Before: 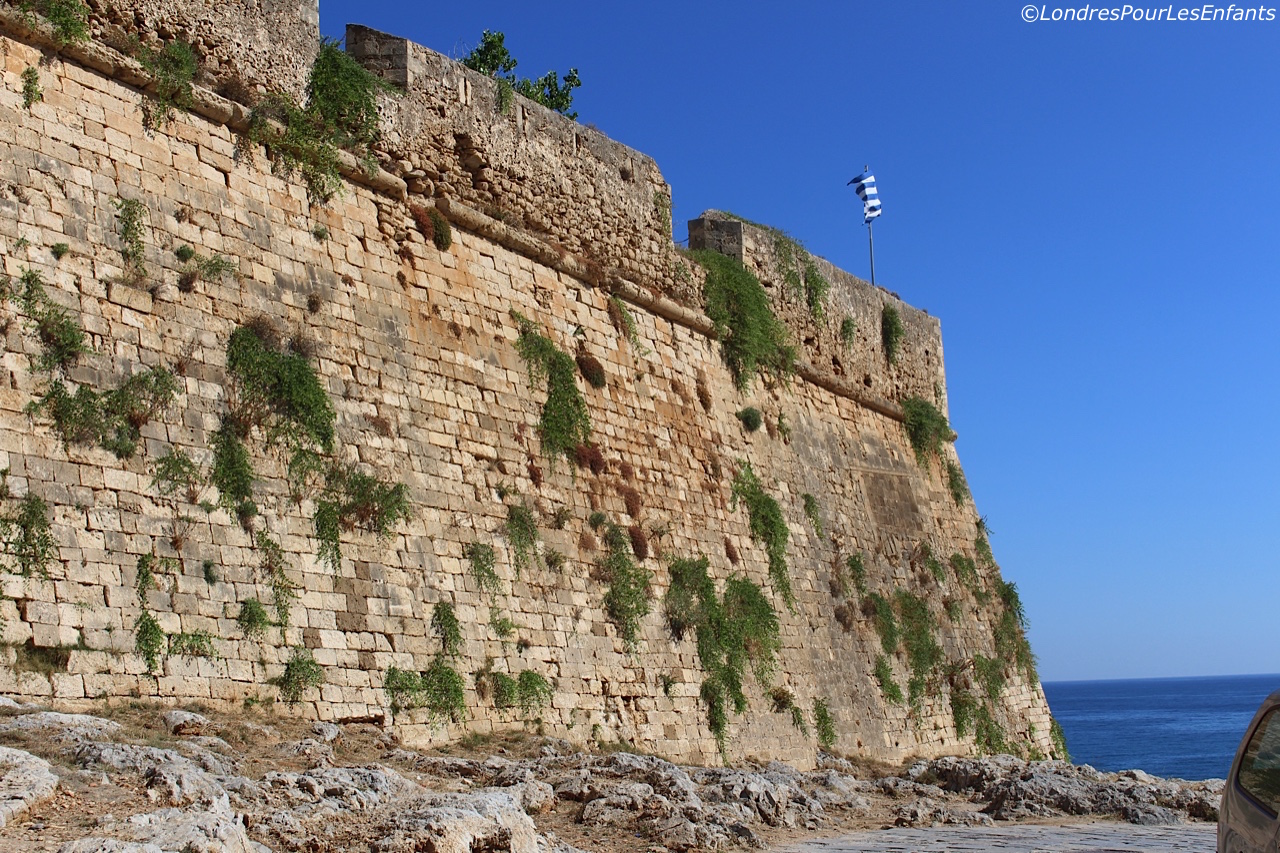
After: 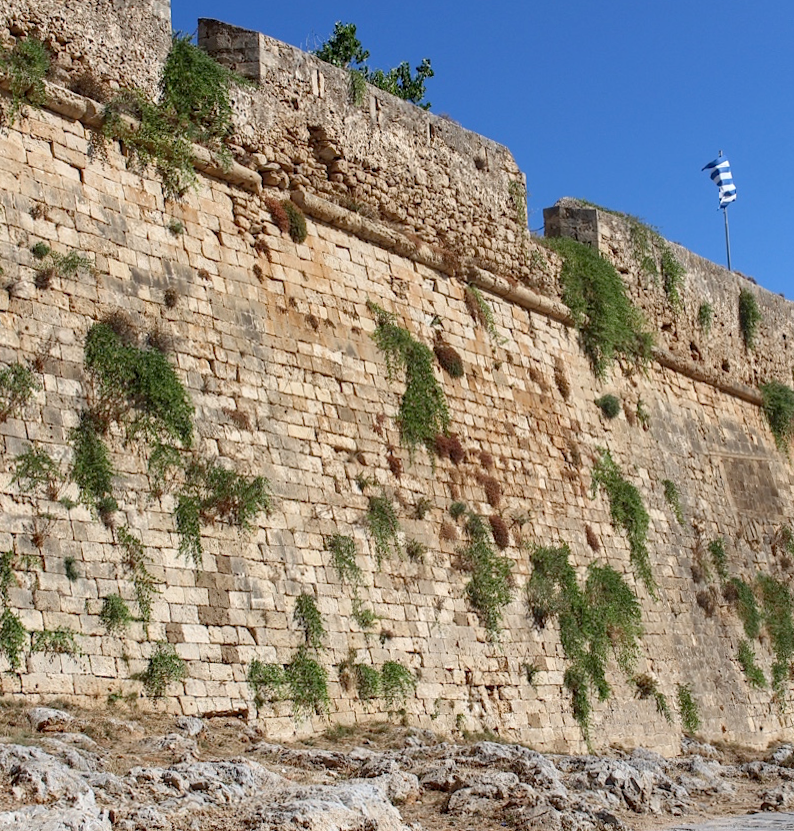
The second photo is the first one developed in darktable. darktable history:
crop: left 10.644%, right 26.528%
local contrast: on, module defaults
rotate and perspective: rotation -1°, crop left 0.011, crop right 0.989, crop top 0.025, crop bottom 0.975
